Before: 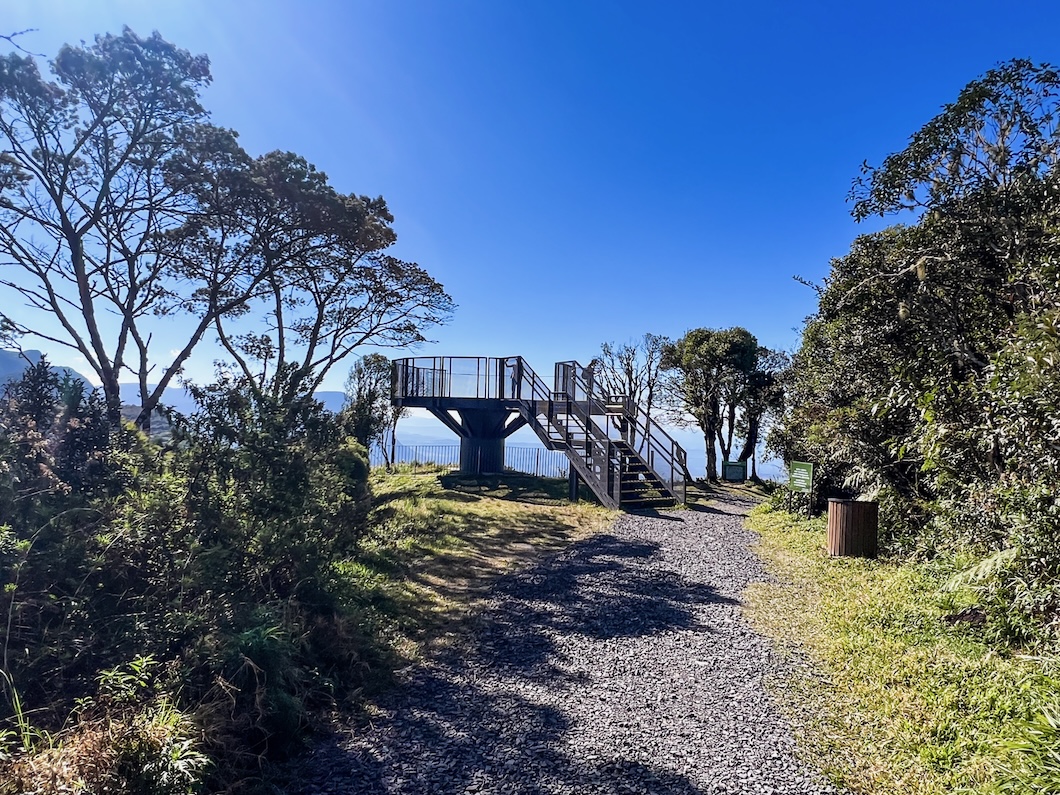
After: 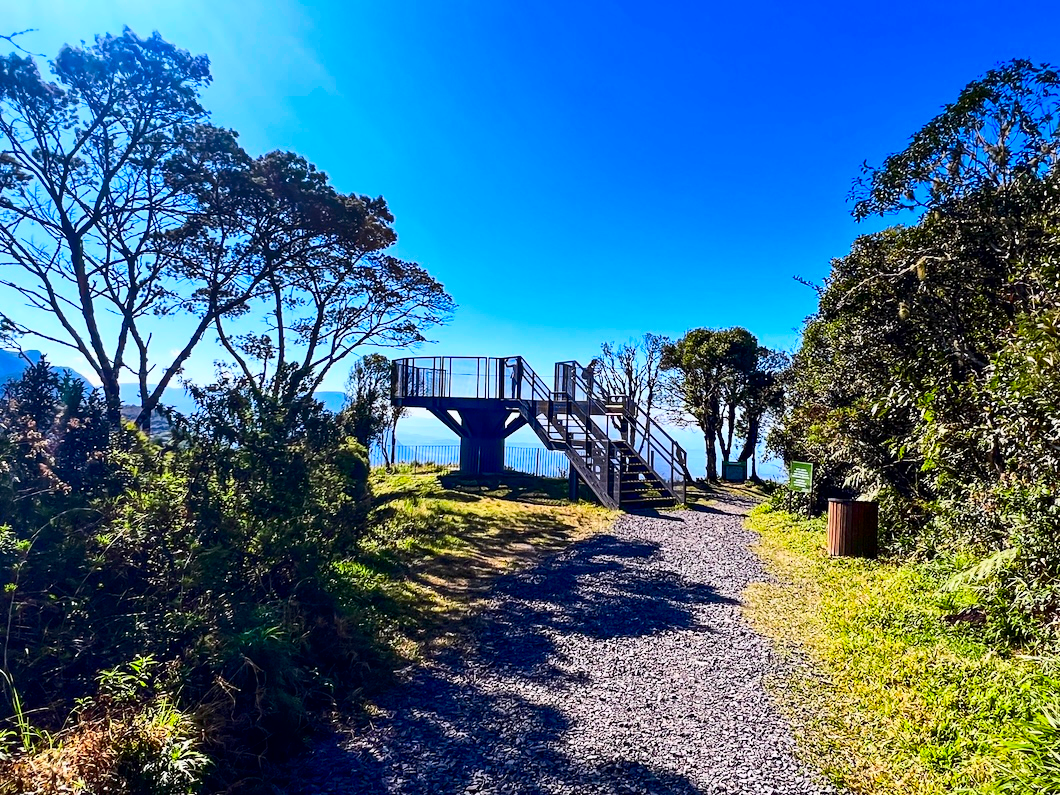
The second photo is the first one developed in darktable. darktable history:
contrast brightness saturation: contrast 0.268, brightness 0.012, saturation 0.876
